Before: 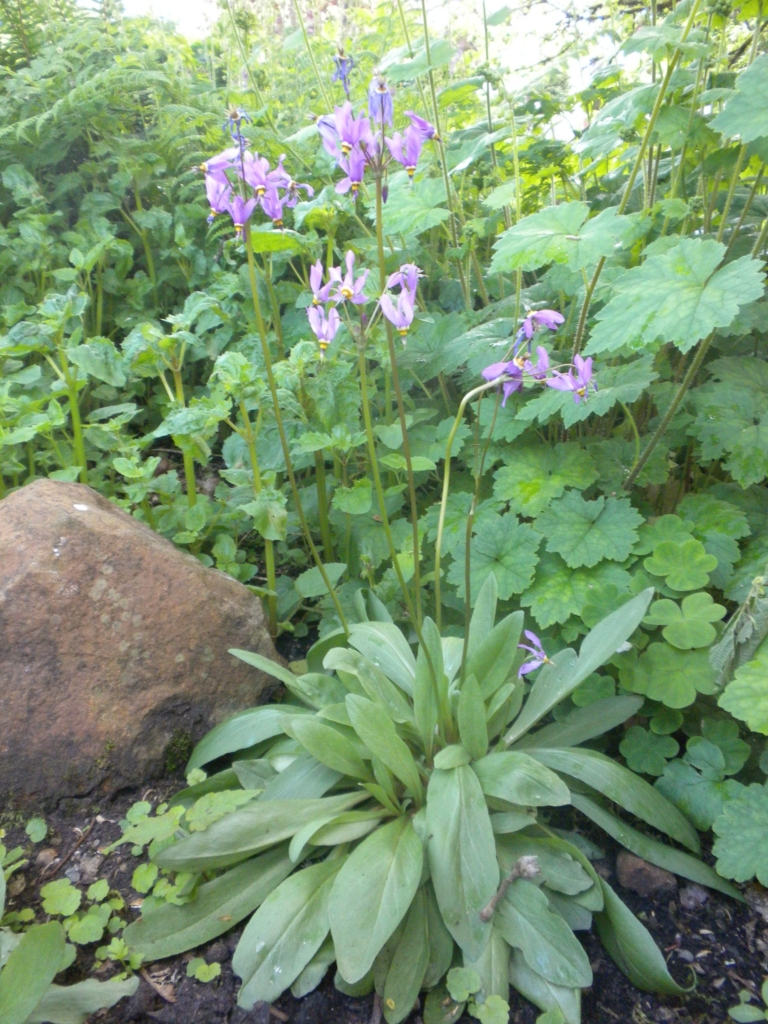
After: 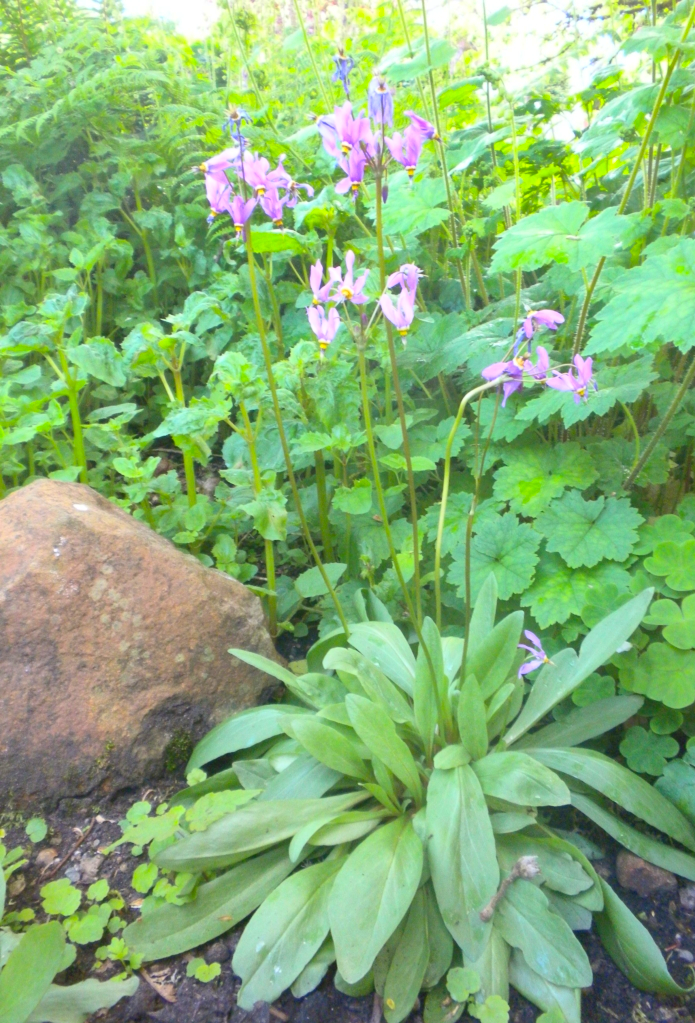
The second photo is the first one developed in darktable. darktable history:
shadows and highlights: on, module defaults
contrast brightness saturation: contrast 0.244, brightness 0.254, saturation 0.384
crop: right 9.5%, bottom 0.028%
